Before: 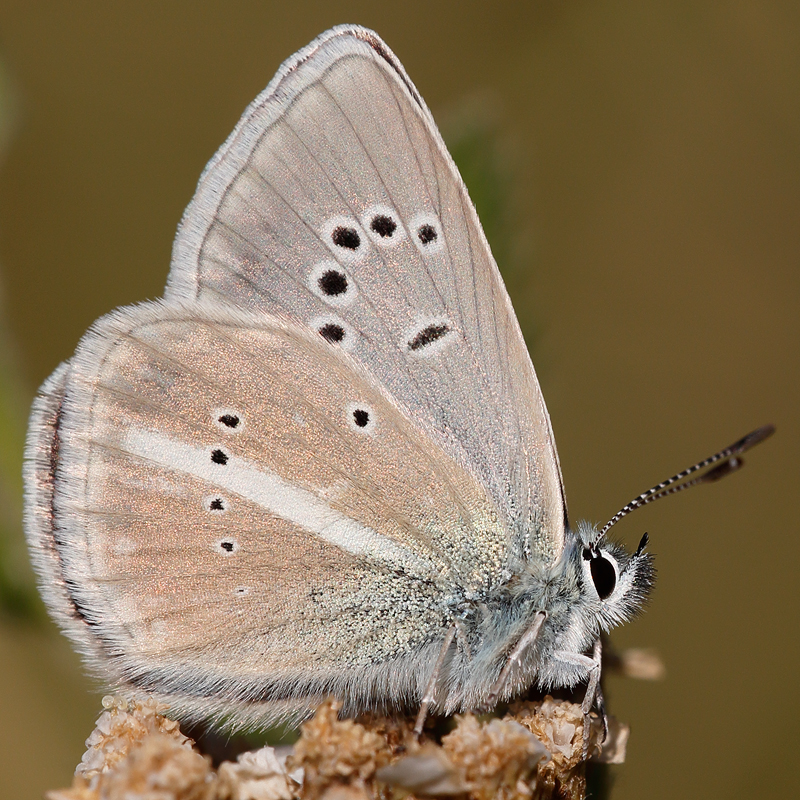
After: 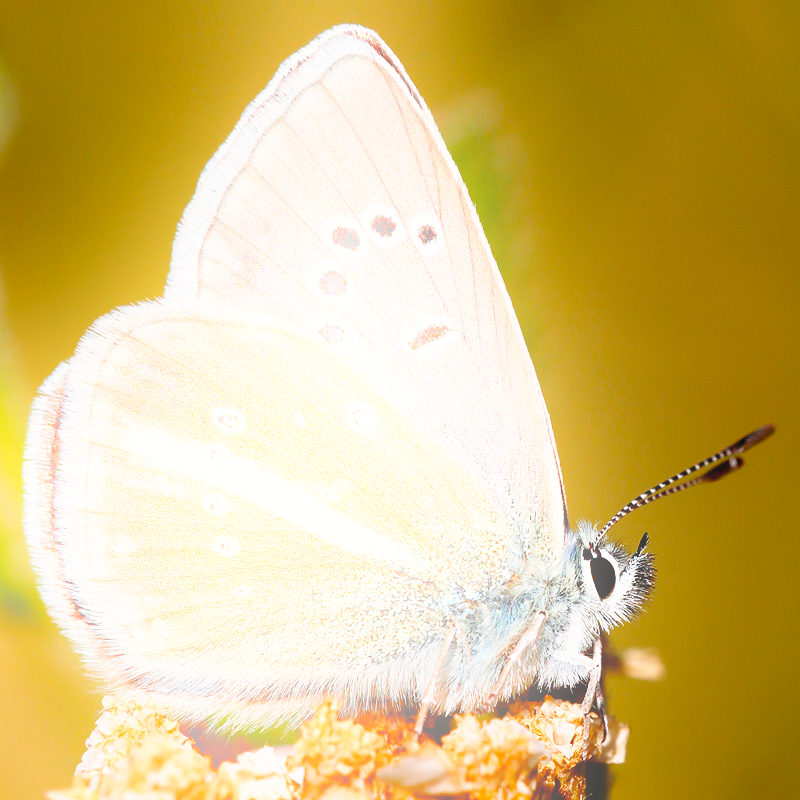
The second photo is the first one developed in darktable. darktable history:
bloom: on, module defaults
base curve: curves: ch0 [(0, 0) (0.012, 0.01) (0.073, 0.168) (0.31, 0.711) (0.645, 0.957) (1, 1)], preserve colors none
color balance rgb: perceptual saturation grading › global saturation 20%, perceptual saturation grading › highlights -25%, perceptual saturation grading › shadows 25%
